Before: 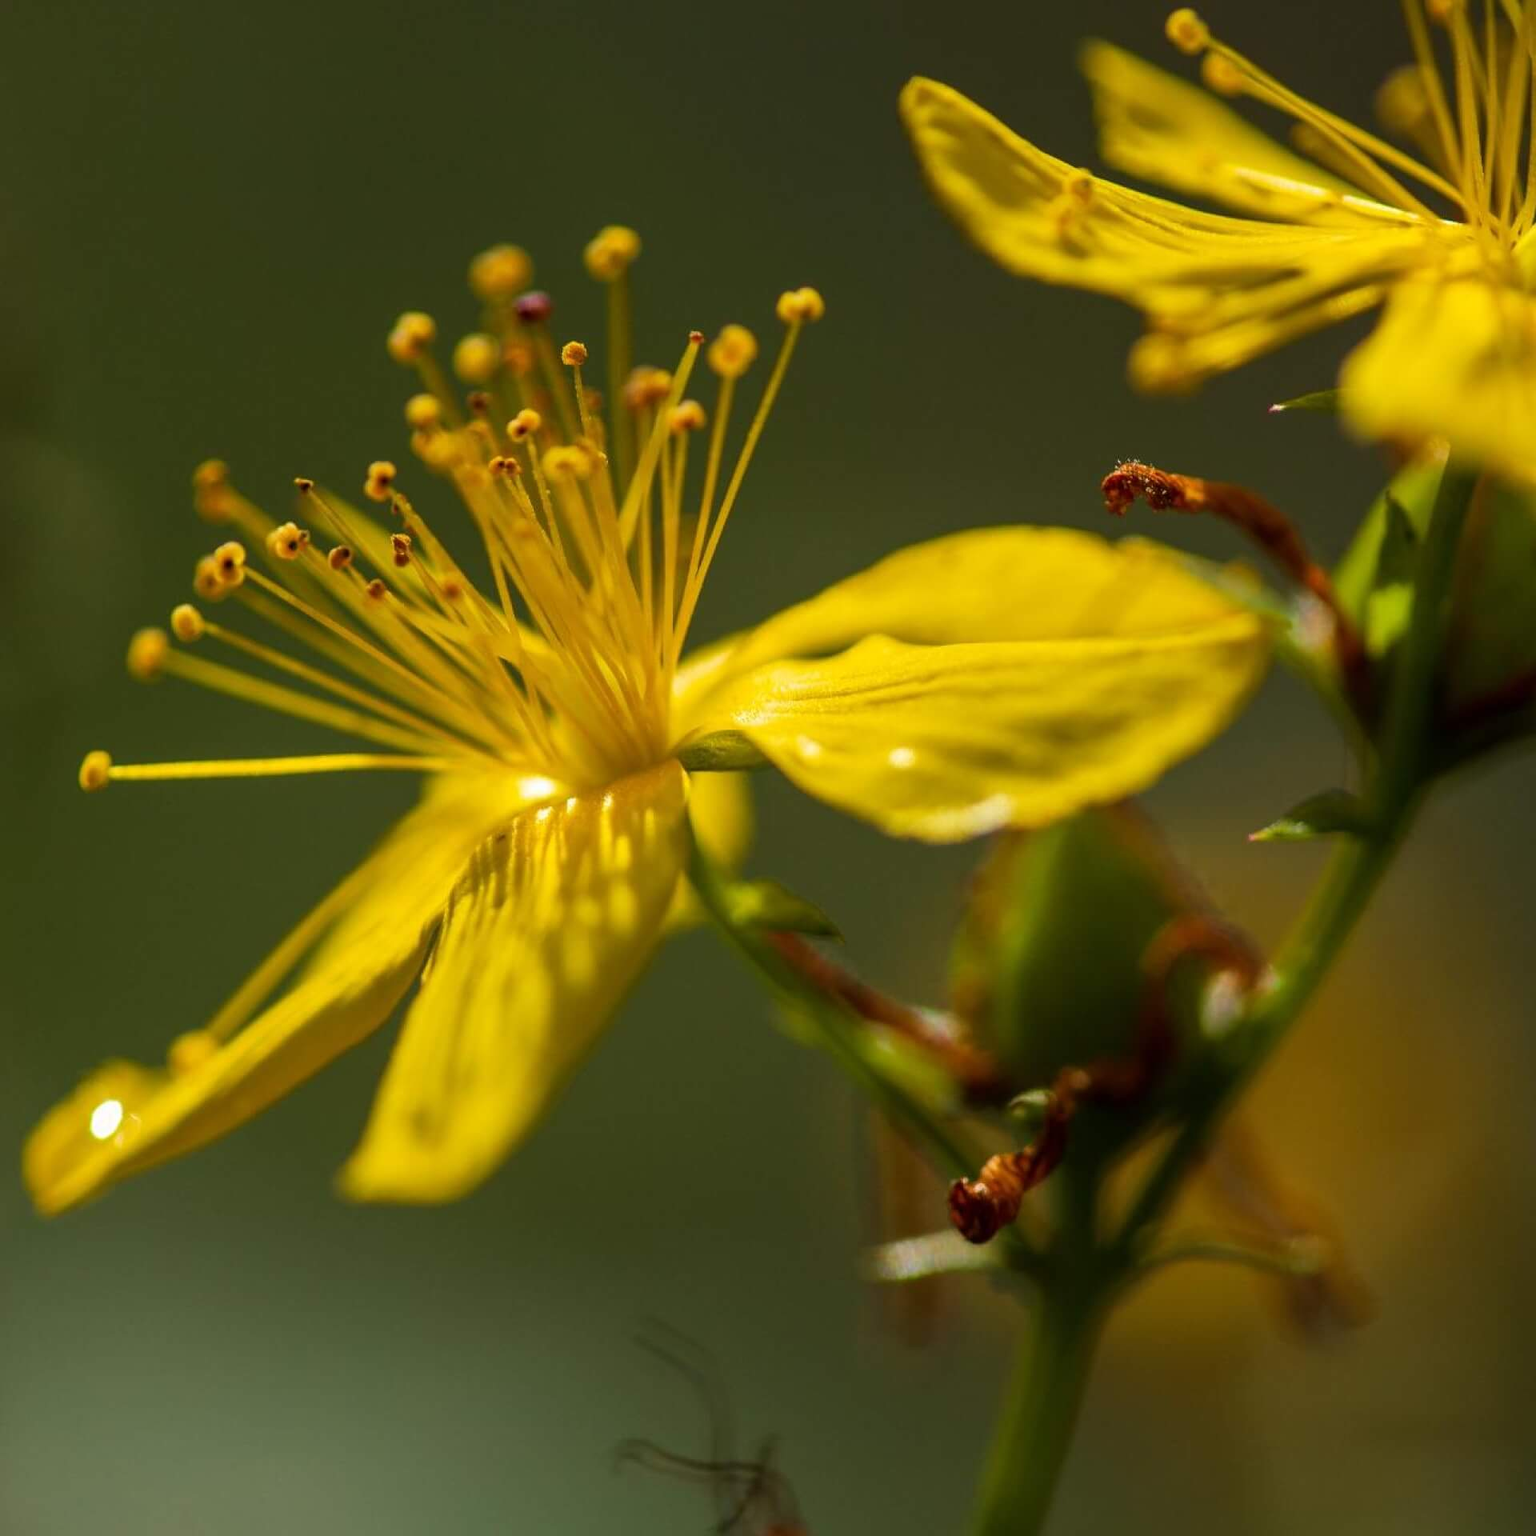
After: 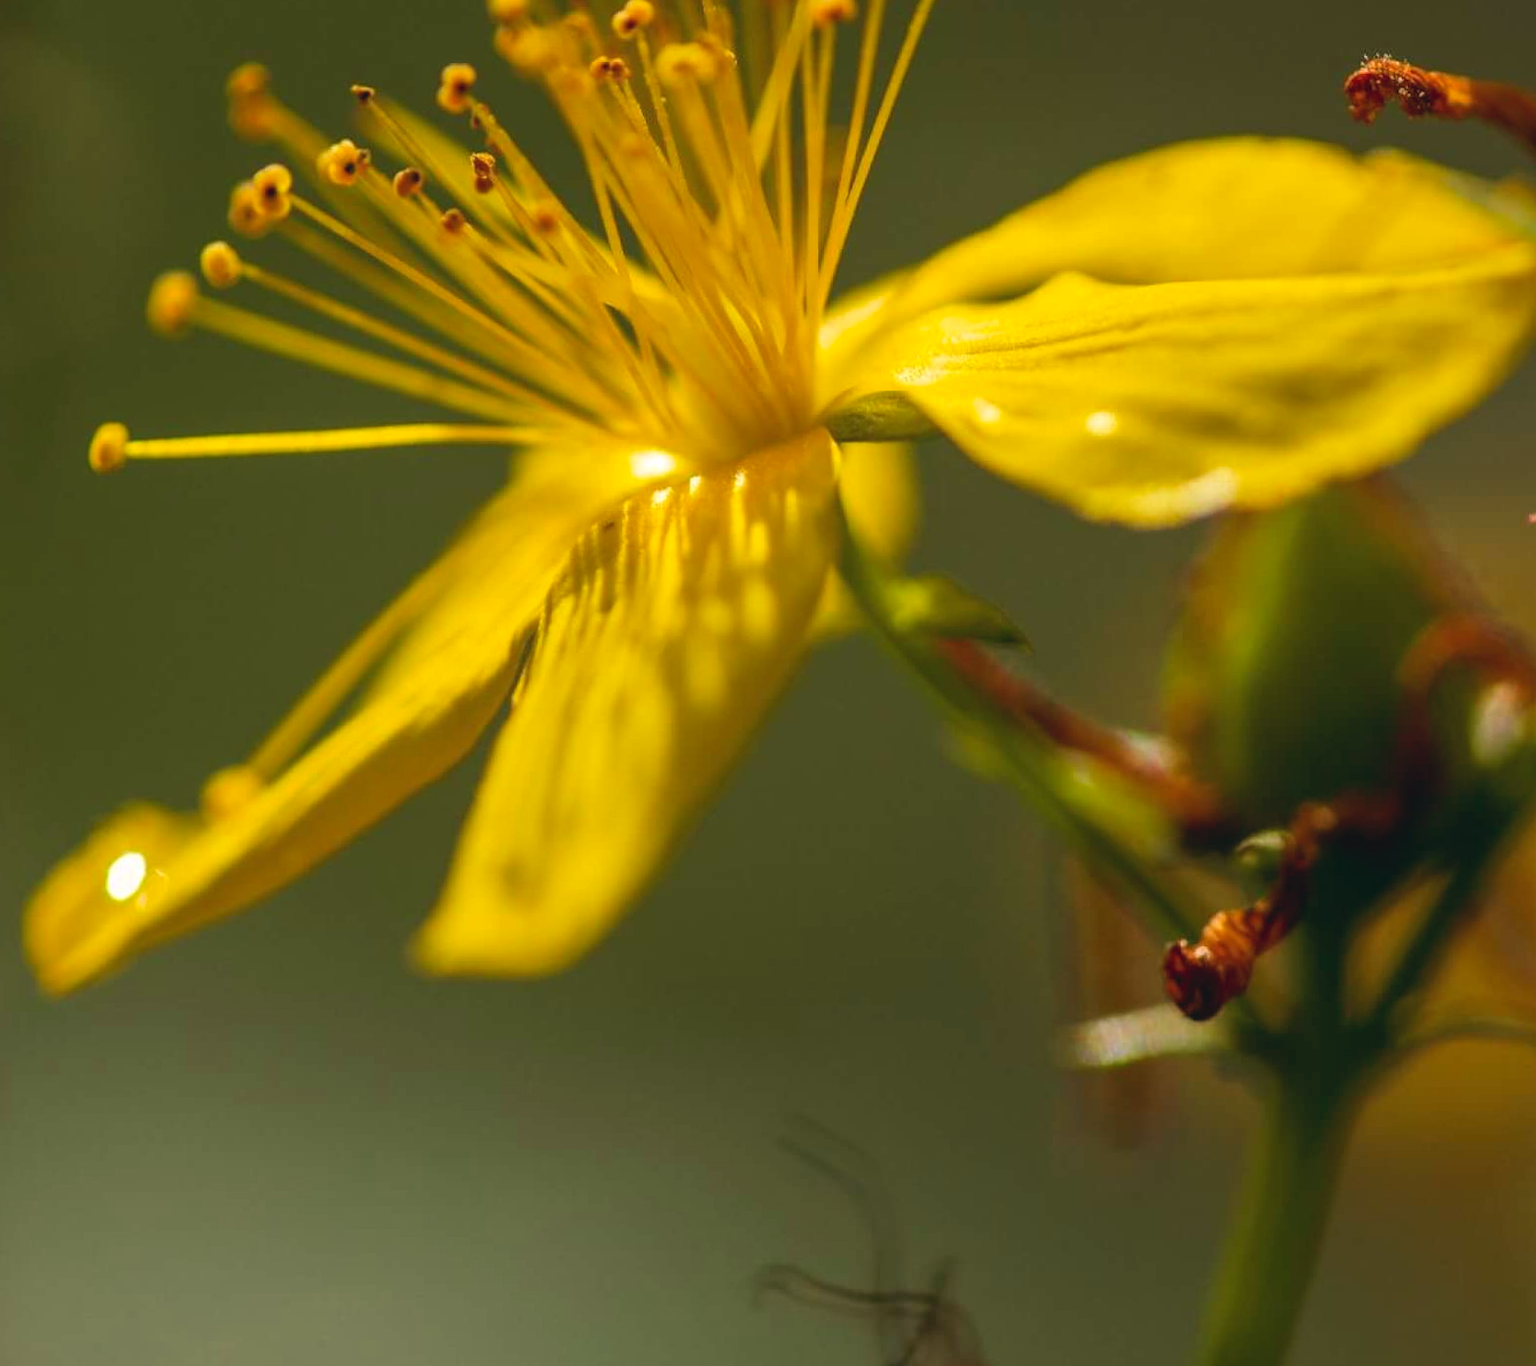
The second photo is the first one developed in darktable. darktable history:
crop: top 26.531%, right 17.959%
color balance: lift [0.998, 0.998, 1.001, 1.002], gamma [0.995, 1.025, 0.992, 0.975], gain [0.995, 1.02, 0.997, 0.98]
rotate and perspective: rotation -0.45°, automatic cropping original format, crop left 0.008, crop right 0.992, crop top 0.012, crop bottom 0.988
exposure: exposure 0.258 EV, compensate highlight preservation false
contrast brightness saturation: contrast -0.11
